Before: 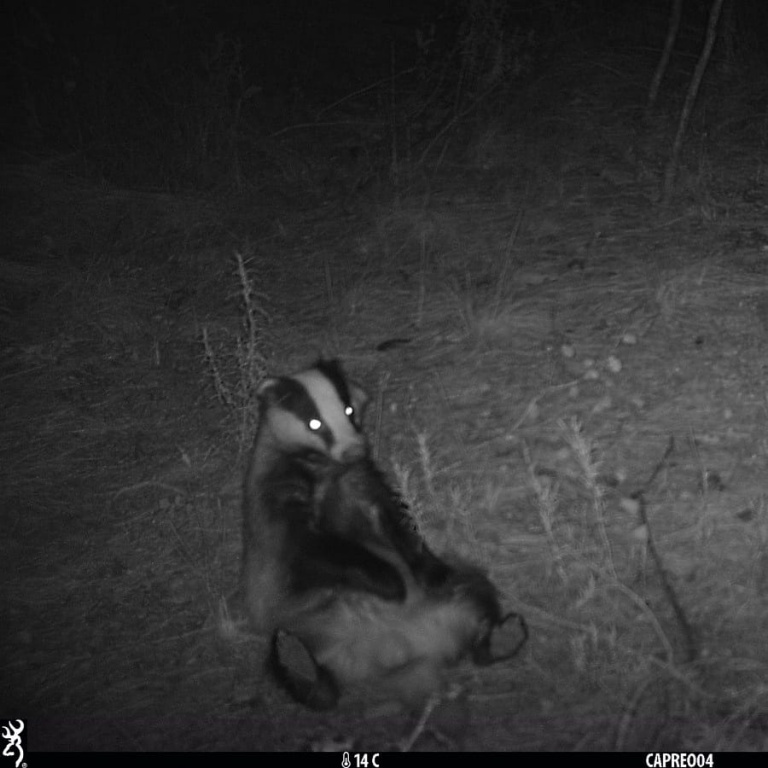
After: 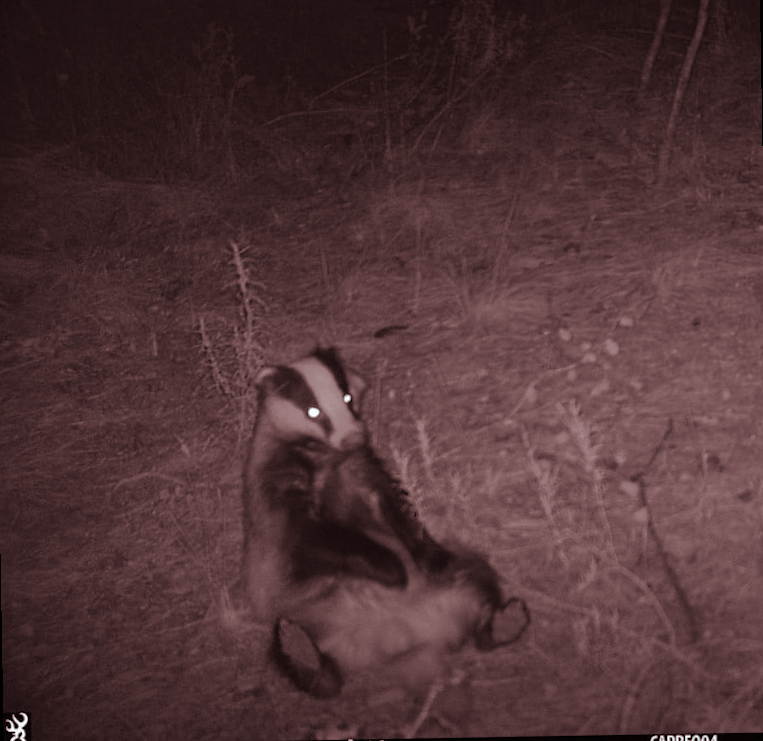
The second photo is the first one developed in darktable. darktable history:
shadows and highlights: on, module defaults
split-toning: shadows › saturation 0.3, highlights › hue 180°, highlights › saturation 0.3, compress 0%
color zones: curves: ch0 [(0.018, 0.548) (0.224, 0.64) (0.425, 0.447) (0.675, 0.575) (0.732, 0.579)]; ch1 [(0.066, 0.487) (0.25, 0.5) (0.404, 0.43) (0.75, 0.421) (0.956, 0.421)]; ch2 [(0.044, 0.561) (0.215, 0.465) (0.399, 0.544) (0.465, 0.548) (0.614, 0.447) (0.724, 0.43) (0.882, 0.623) (0.956, 0.632)]
rotate and perspective: rotation -1°, crop left 0.011, crop right 0.989, crop top 0.025, crop bottom 0.975
